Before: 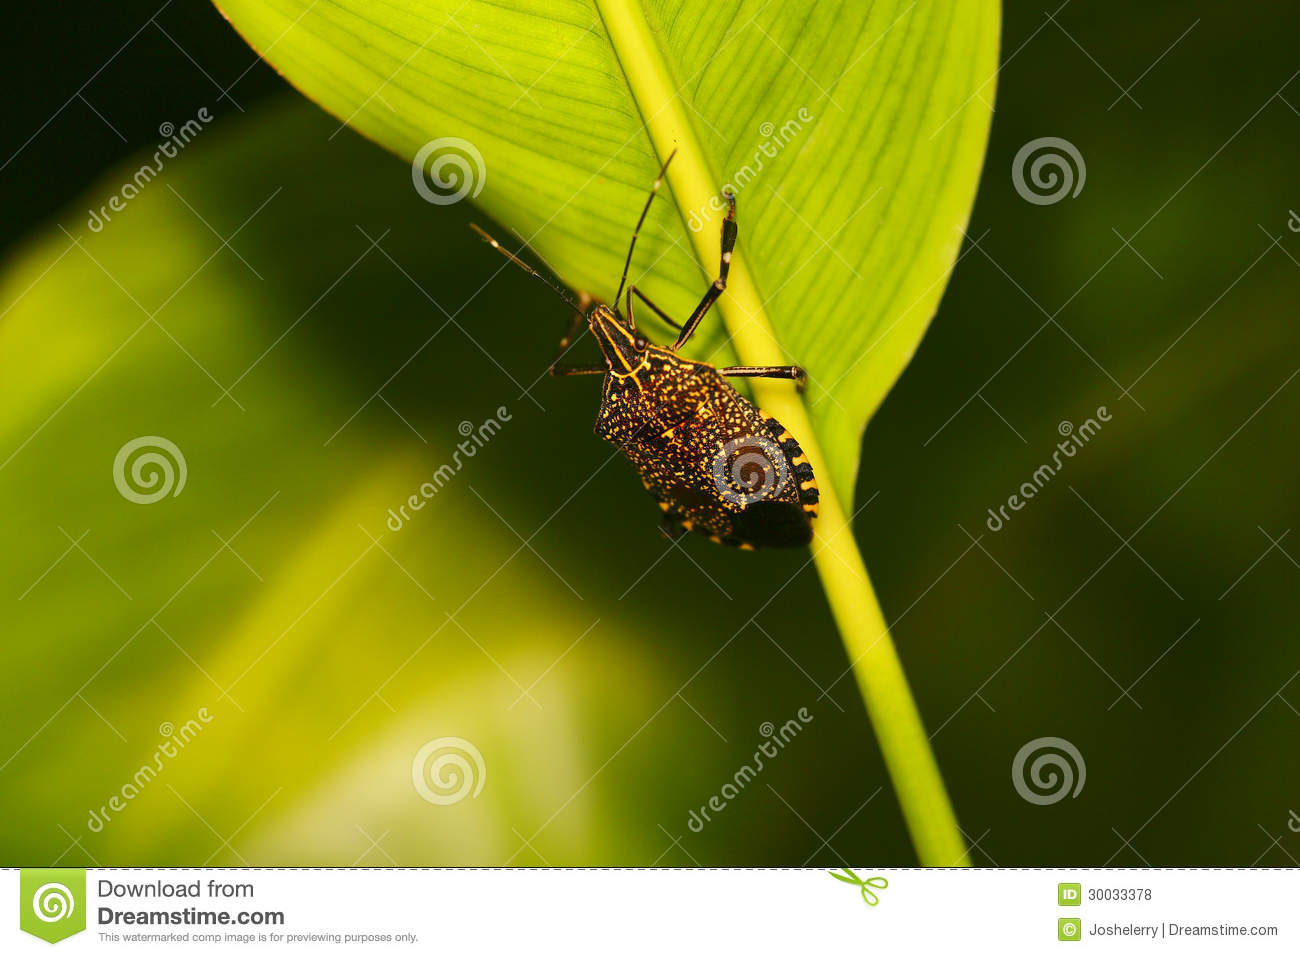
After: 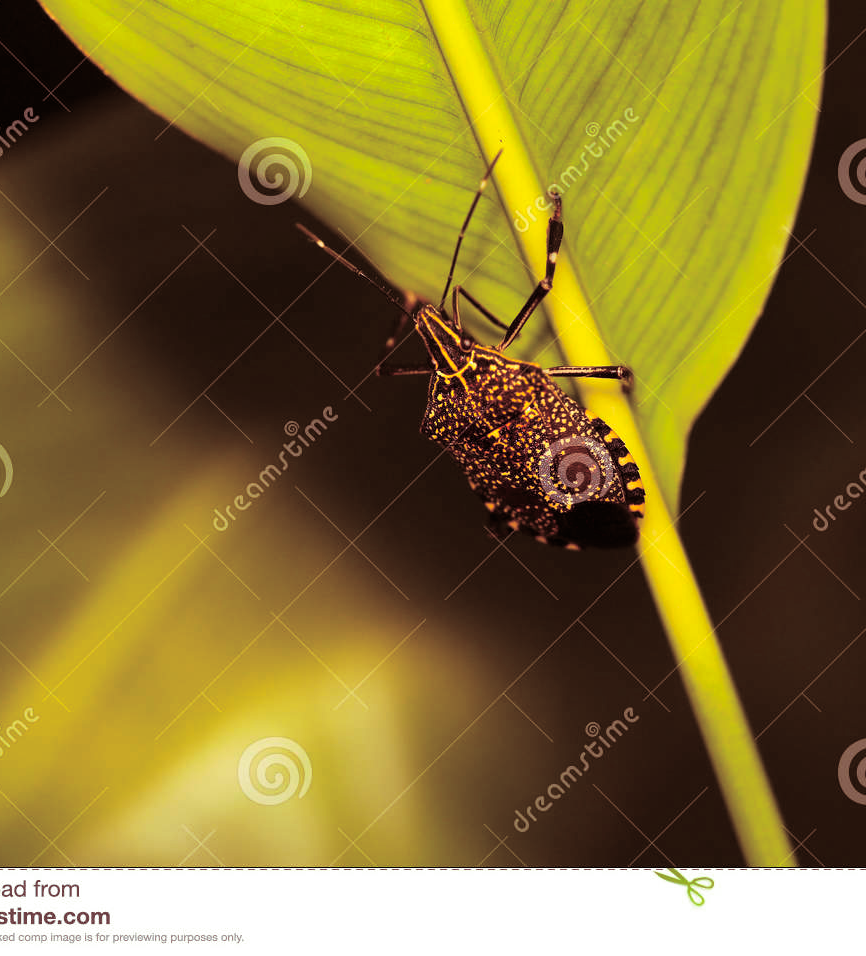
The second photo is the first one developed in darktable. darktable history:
split-toning: compress 20%
crop and rotate: left 13.409%, right 19.924%
